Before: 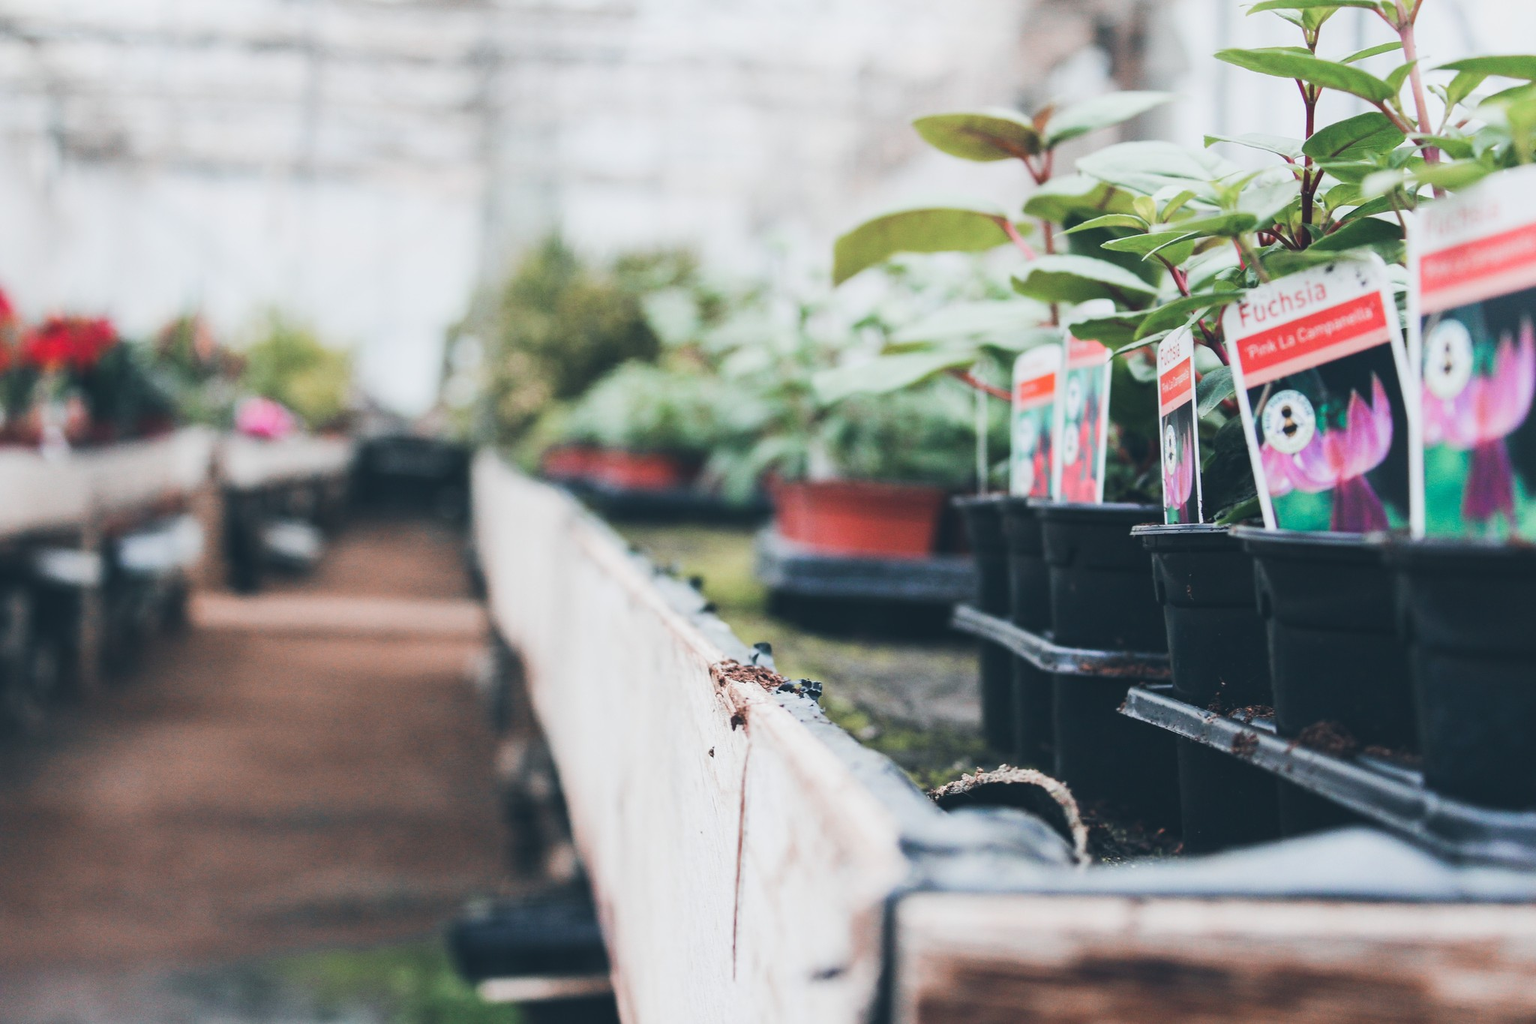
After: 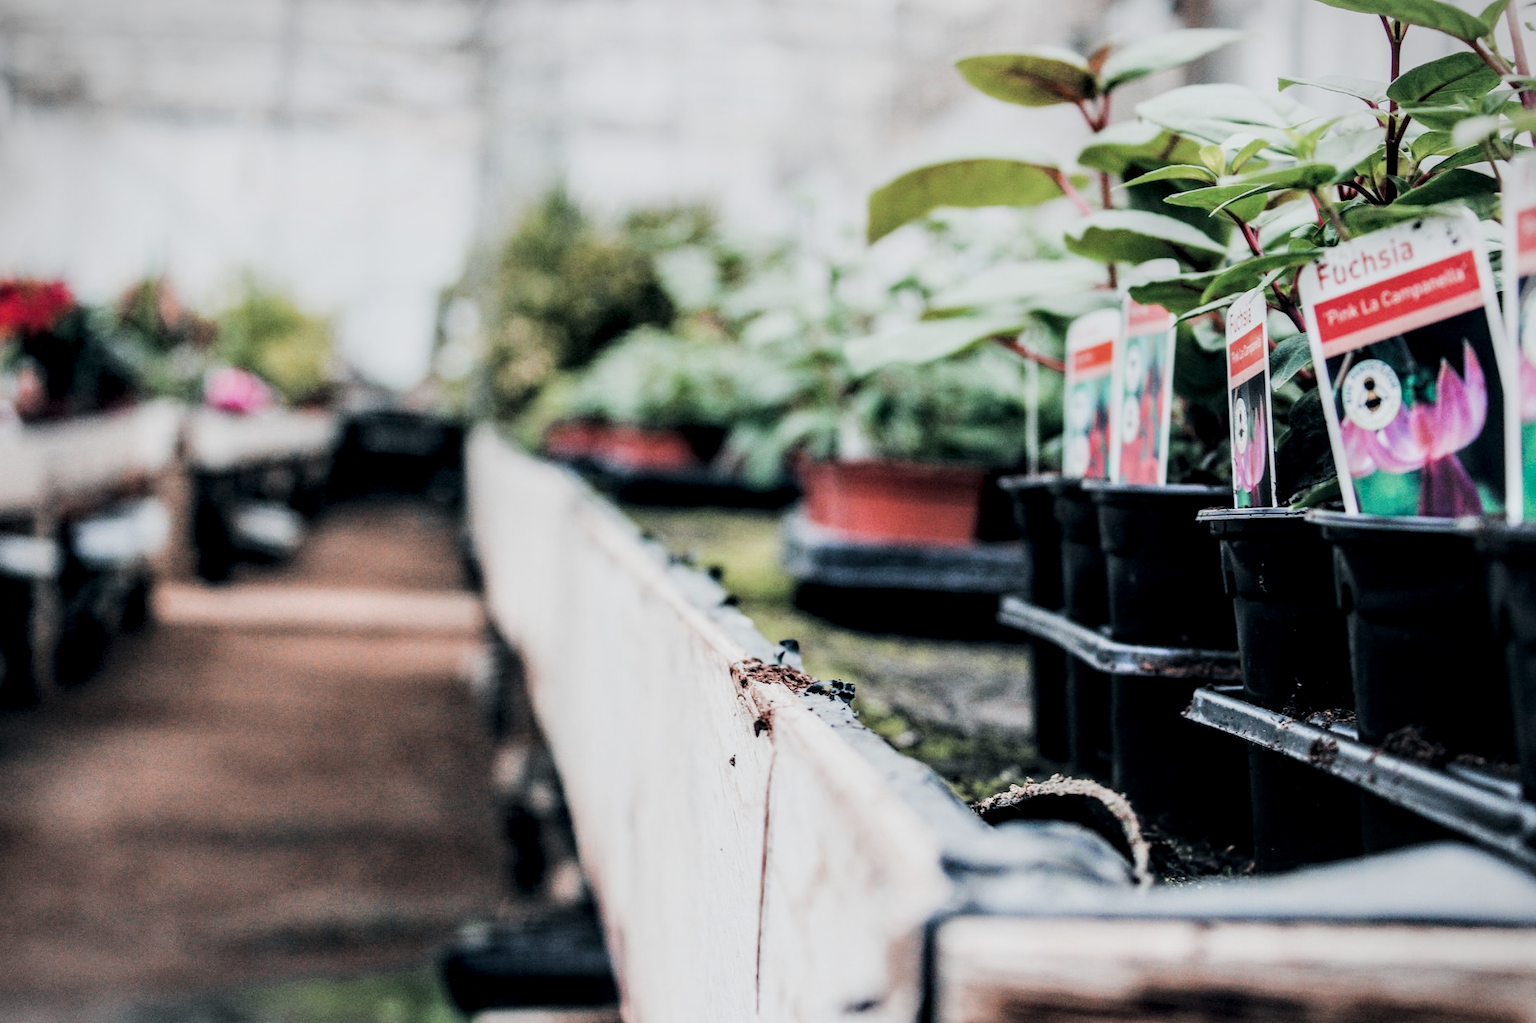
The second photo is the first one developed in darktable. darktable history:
filmic rgb: black relative exposure -5 EV, hardness 2.88, contrast 1.2, highlights saturation mix -30%
vignetting: fall-off start 100%, fall-off radius 64.94%, automatic ratio true, unbound false
crop: left 3.305%, top 6.436%, right 6.389%, bottom 3.258%
local contrast: detail 160%
rgb levels: preserve colors max RGB
